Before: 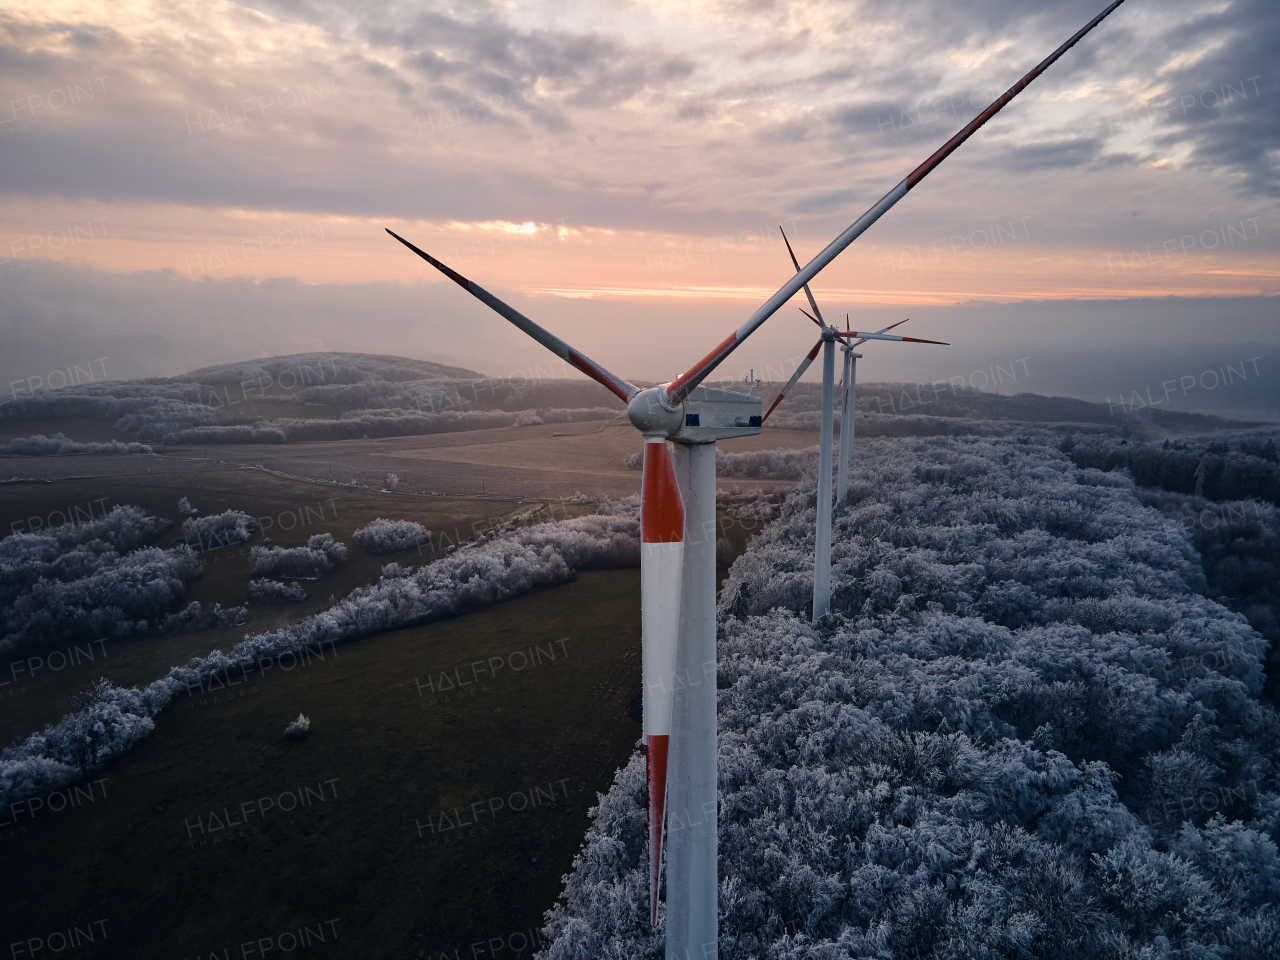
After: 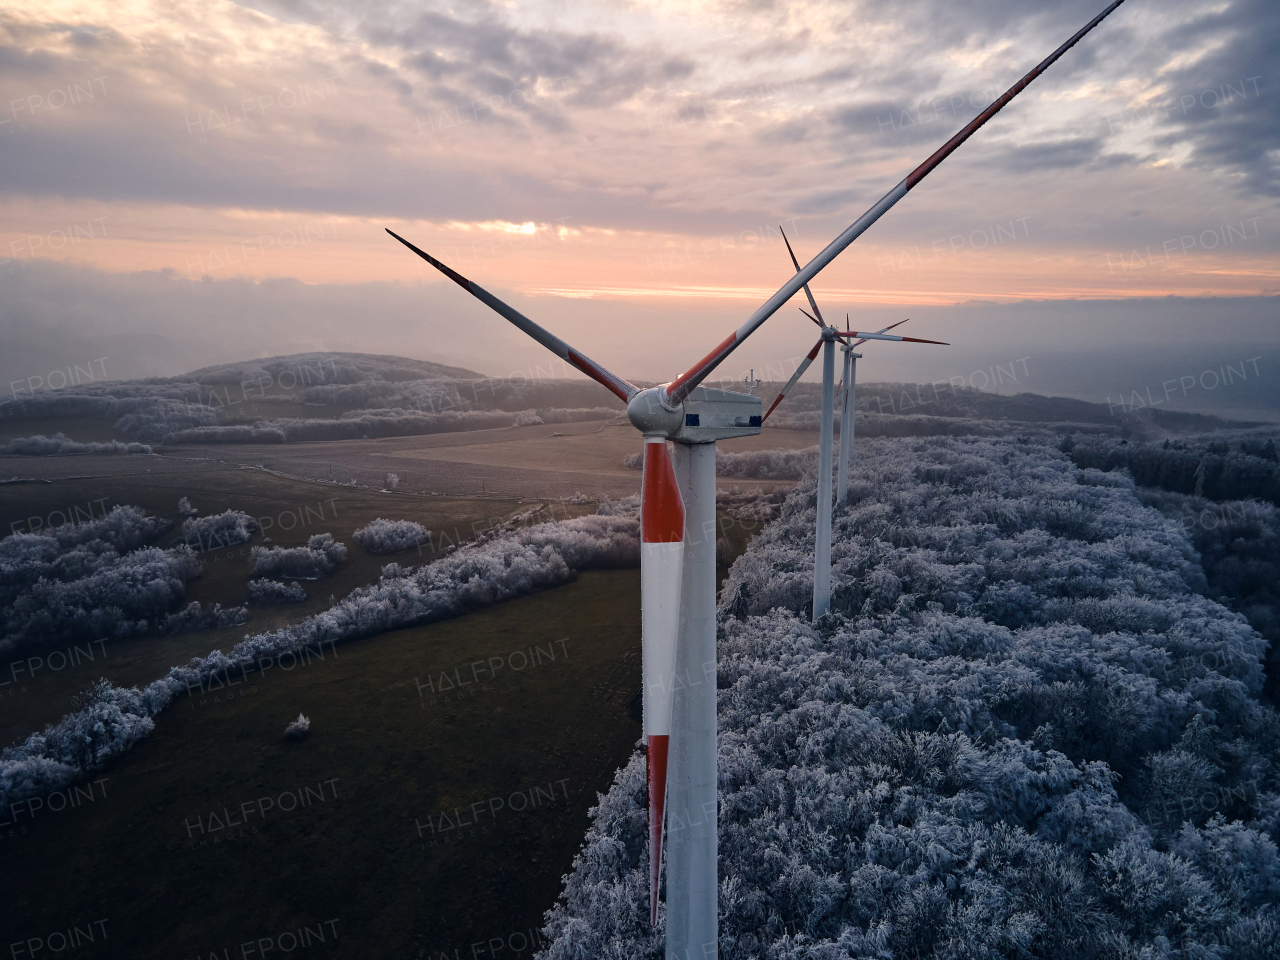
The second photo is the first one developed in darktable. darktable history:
levels: mode automatic, levels [0.029, 0.545, 0.971]
